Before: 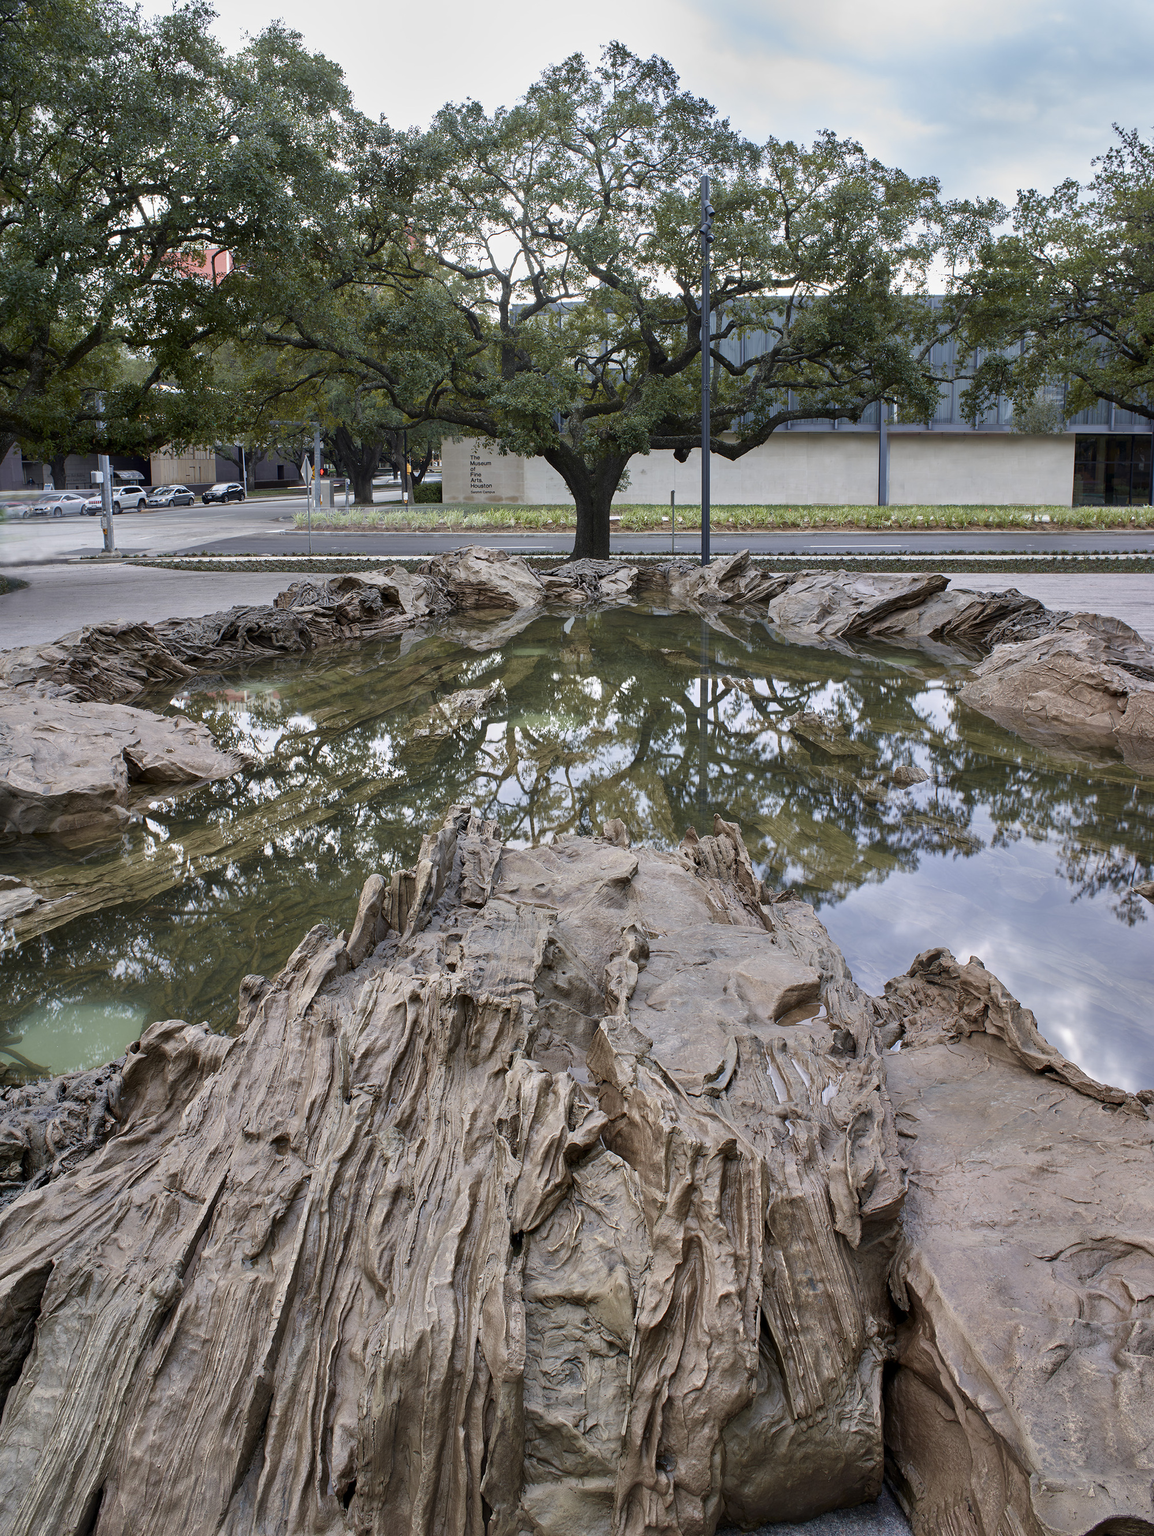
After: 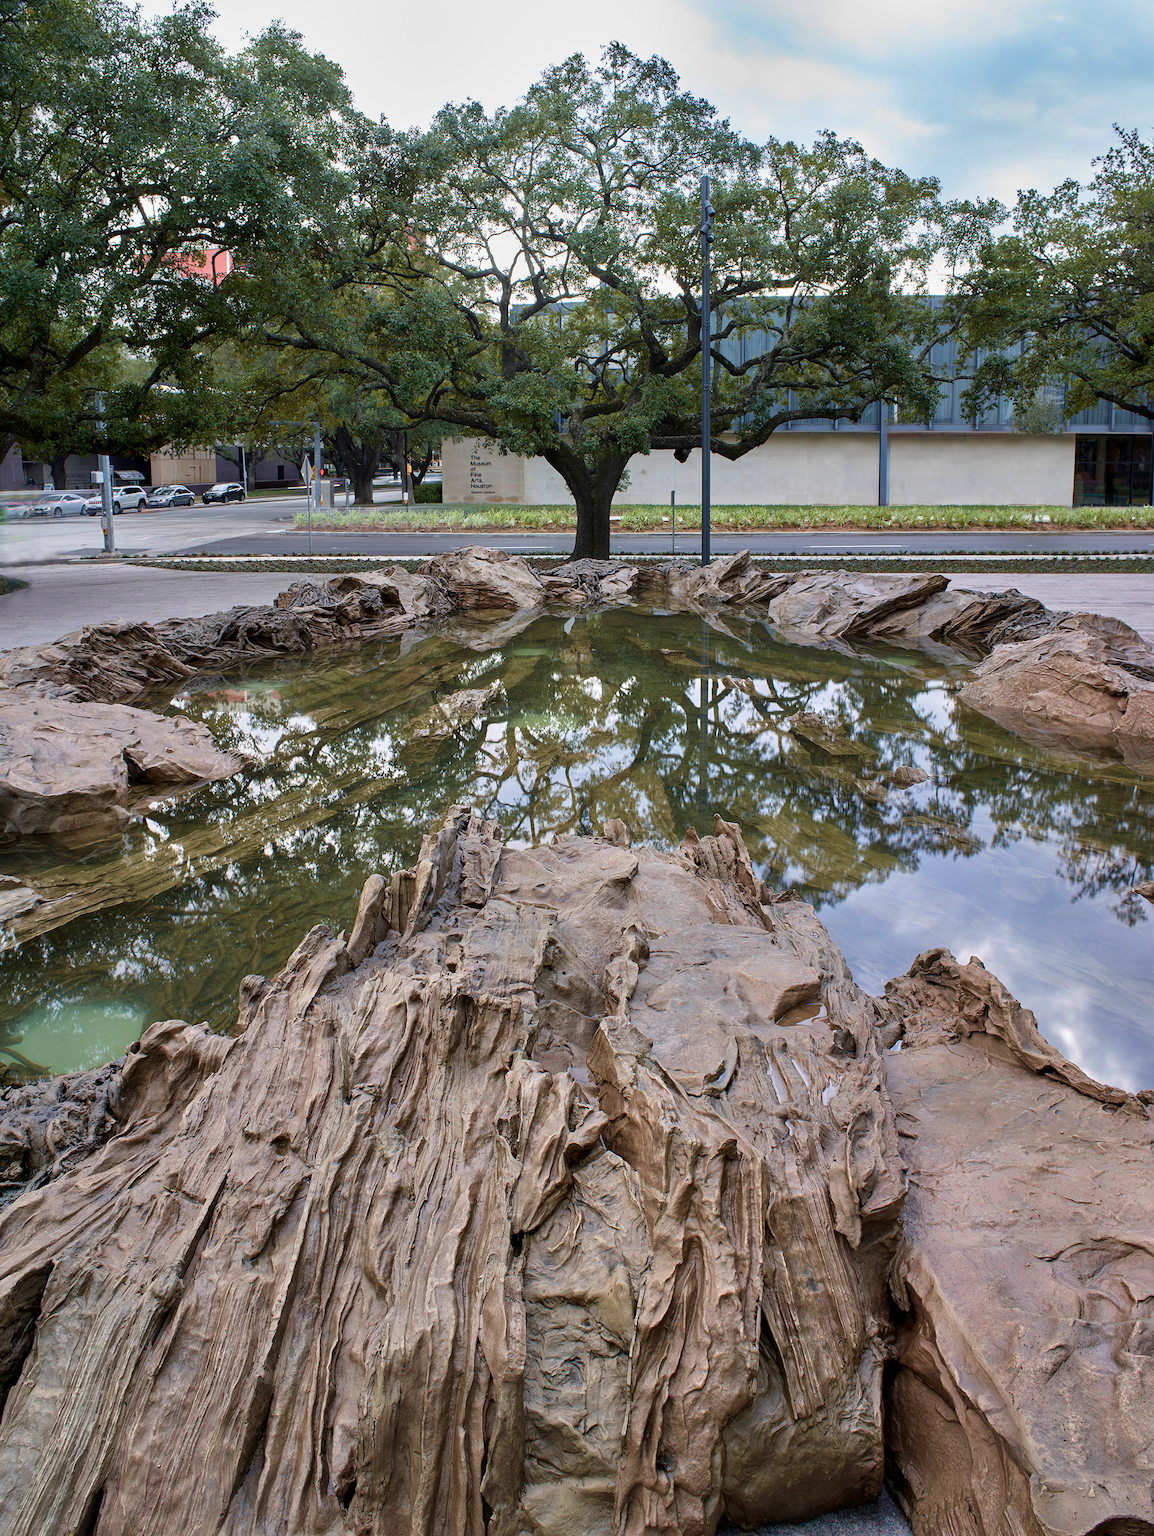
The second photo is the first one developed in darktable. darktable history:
velvia: strength 24.88%
